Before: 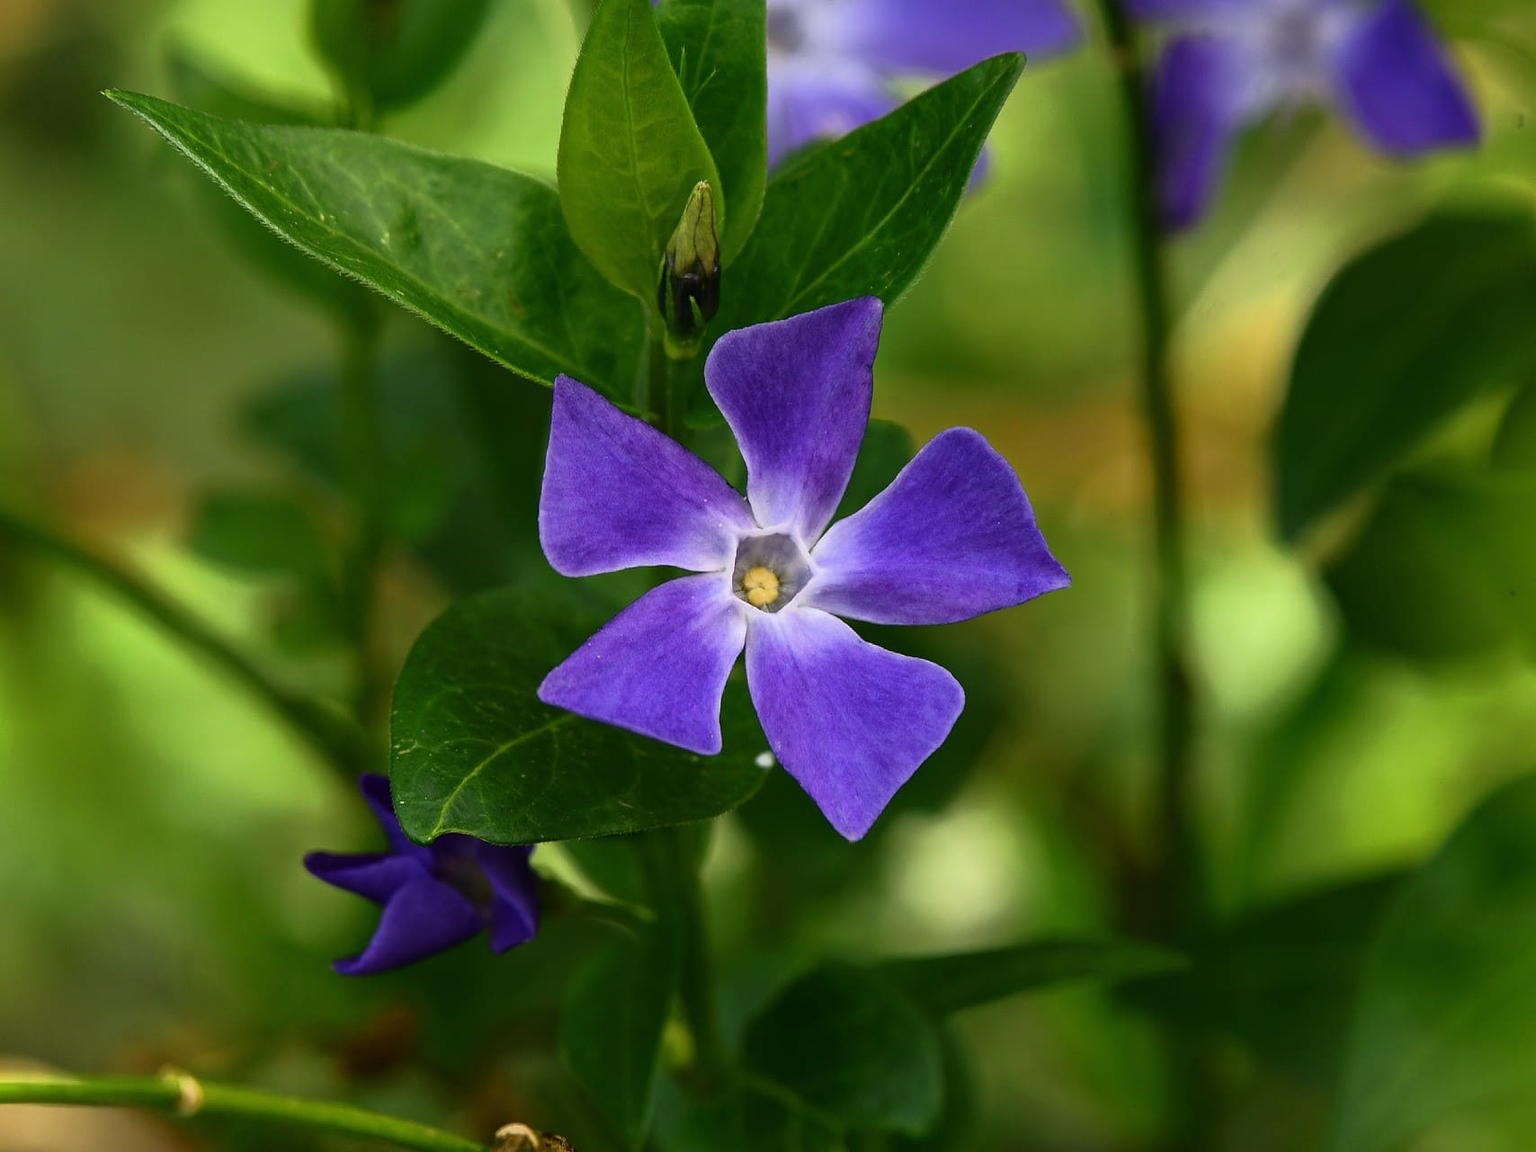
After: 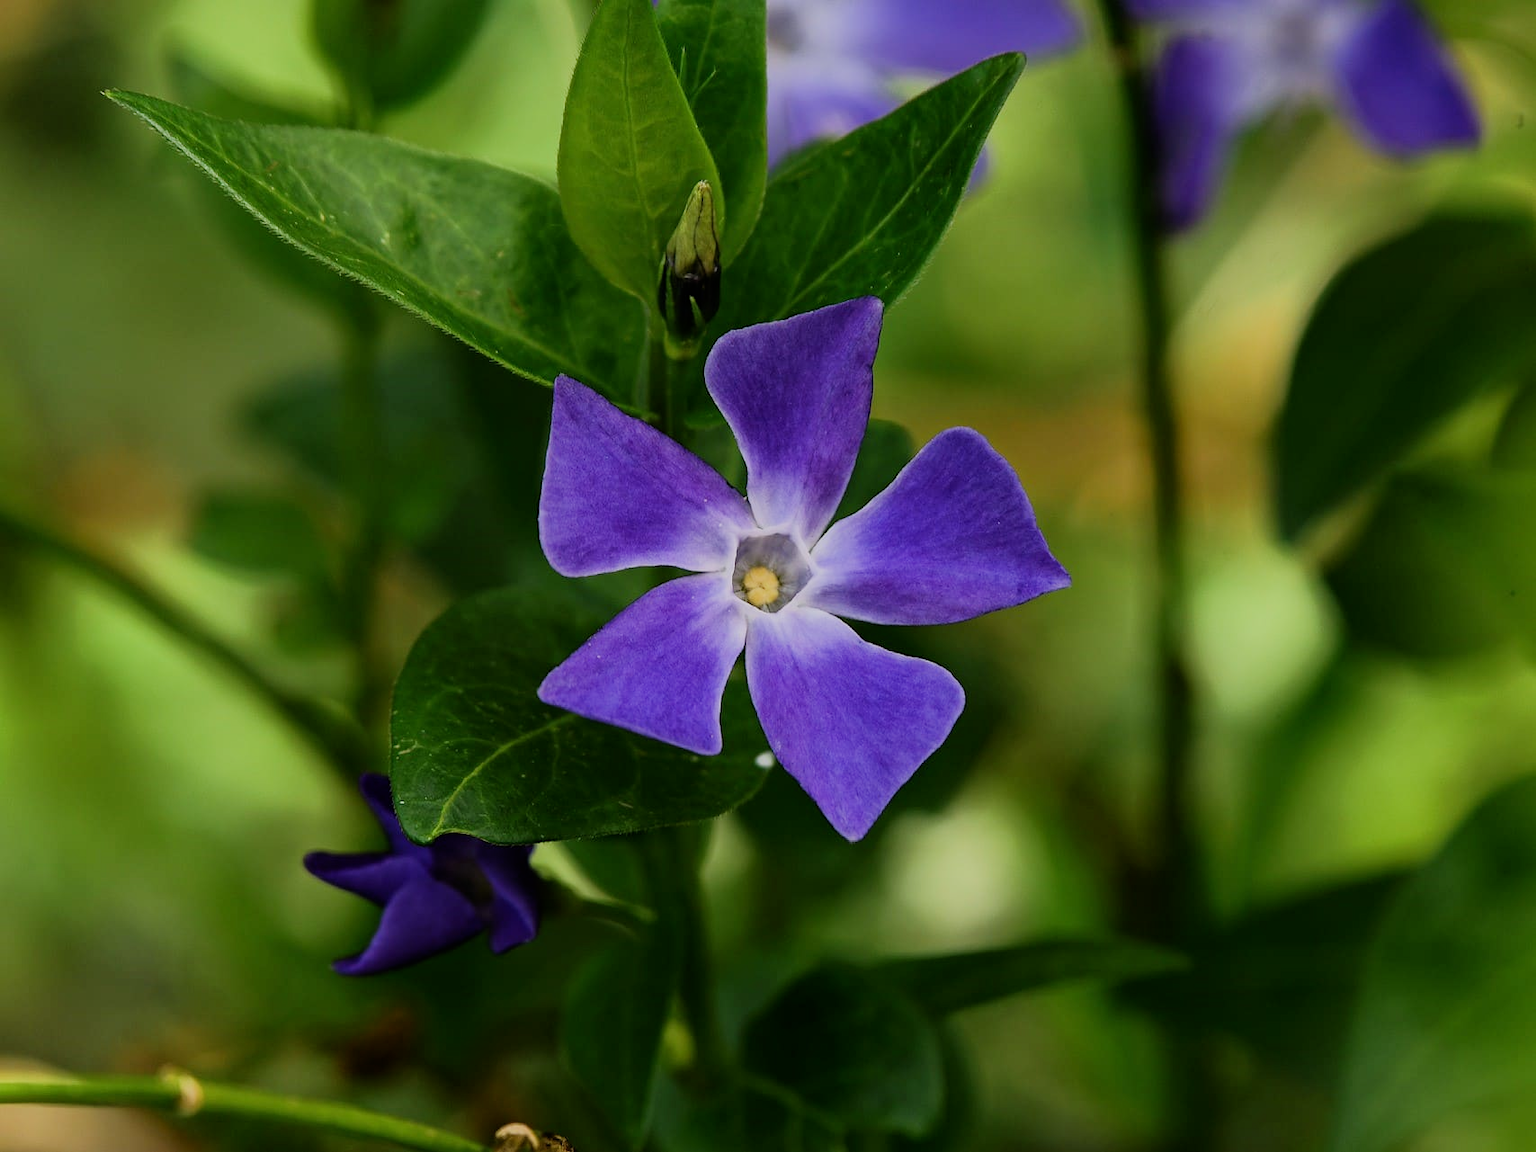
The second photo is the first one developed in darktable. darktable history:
contrast brightness saturation: contrast 0.07
filmic rgb: black relative exposure -7.65 EV, white relative exposure 4.56 EV, hardness 3.61
